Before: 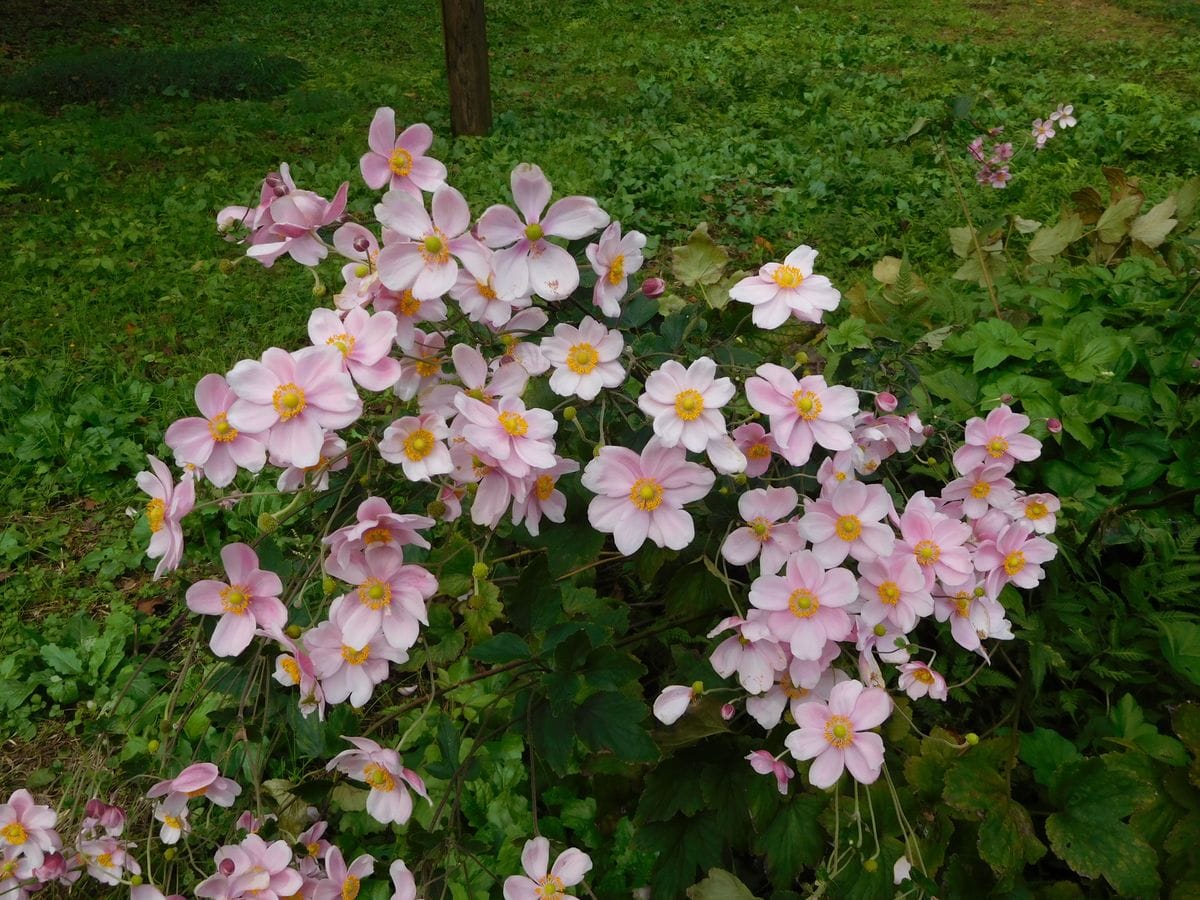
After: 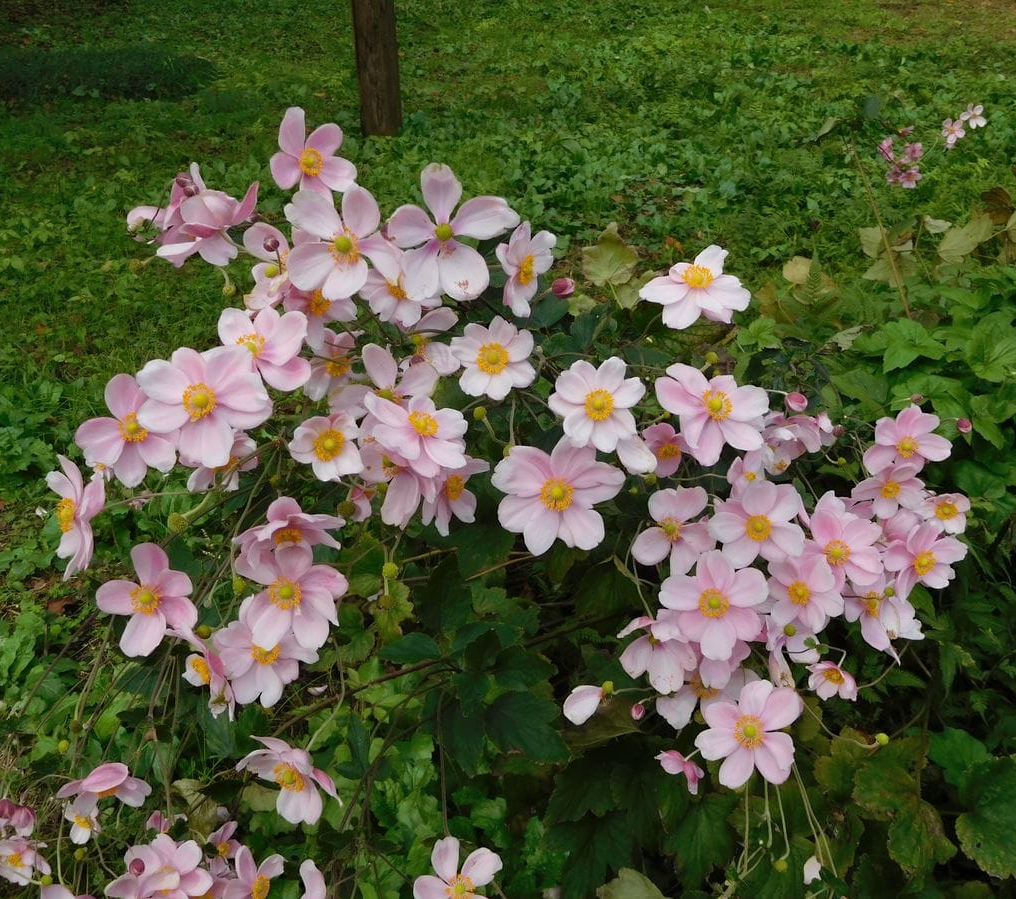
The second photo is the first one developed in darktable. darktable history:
sharpen: radius 5.314, amount 0.314, threshold 26.294
crop: left 7.522%, right 7.79%
shadows and highlights: shadows 35.36, highlights -35.03, soften with gaussian
